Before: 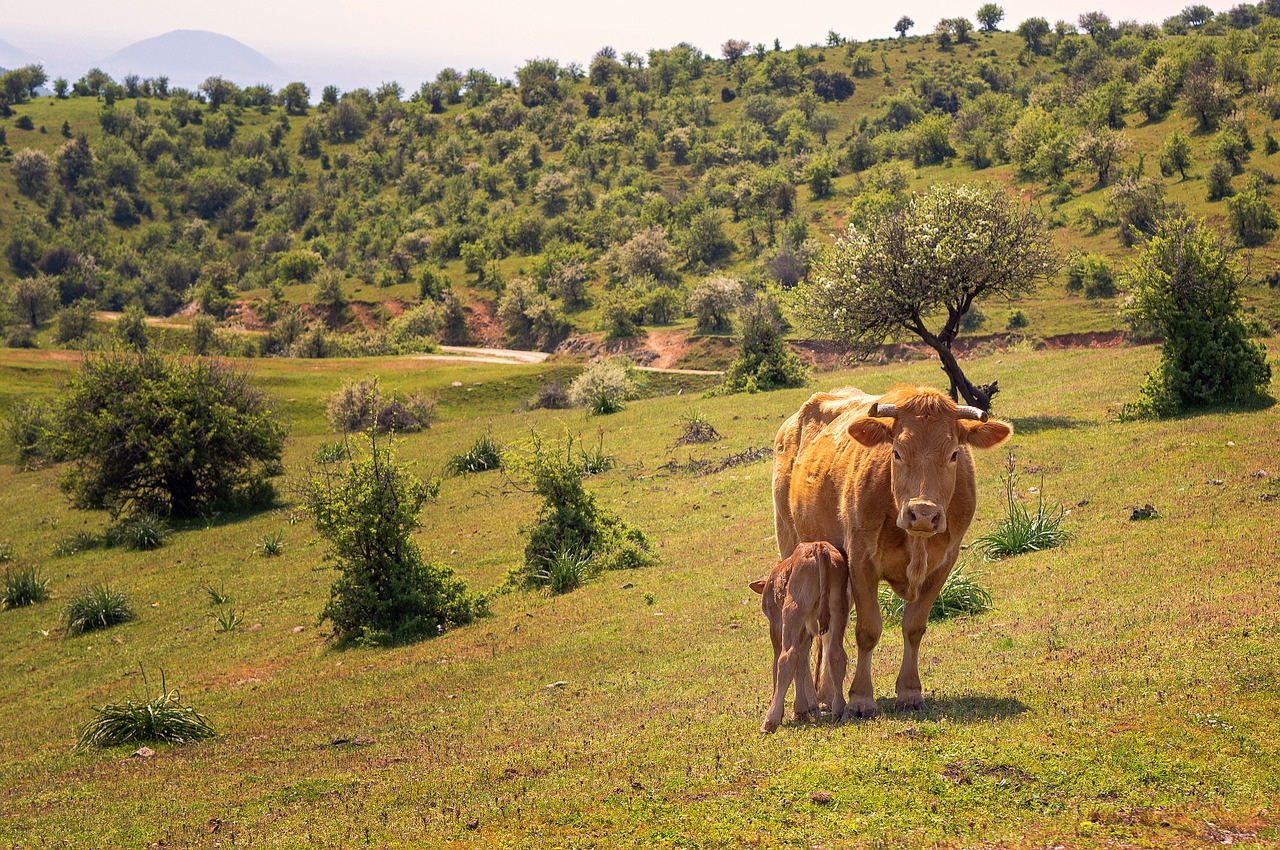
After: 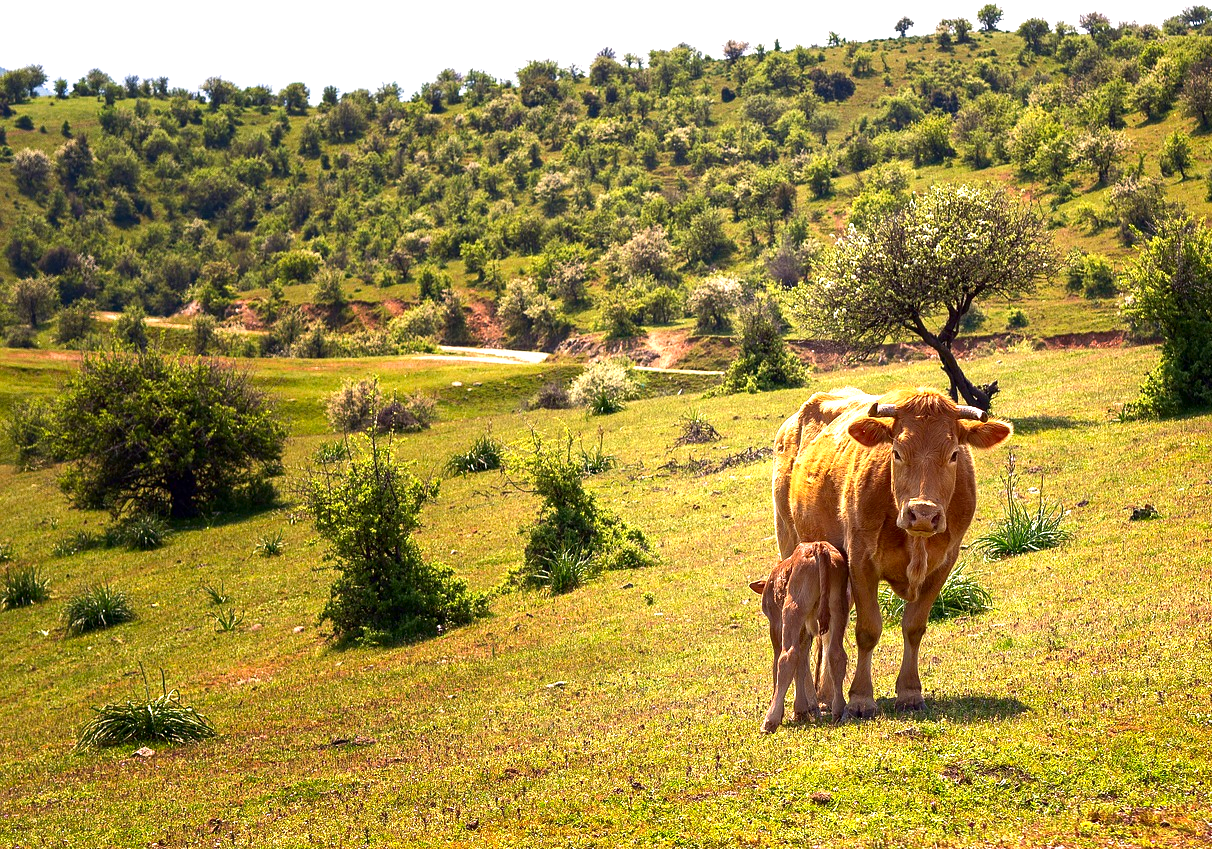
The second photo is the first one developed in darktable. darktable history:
contrast brightness saturation: brightness -0.198, saturation 0.078
crop and rotate: left 0%, right 5.253%
exposure: black level correction 0, exposure 0.889 EV, compensate highlight preservation false
